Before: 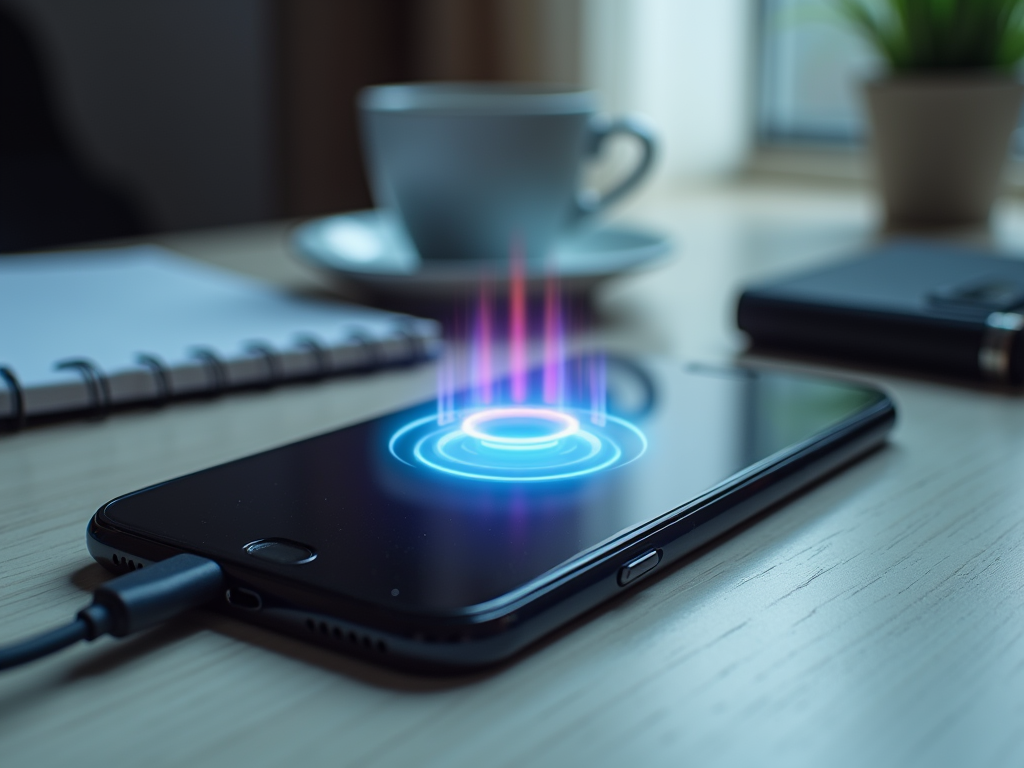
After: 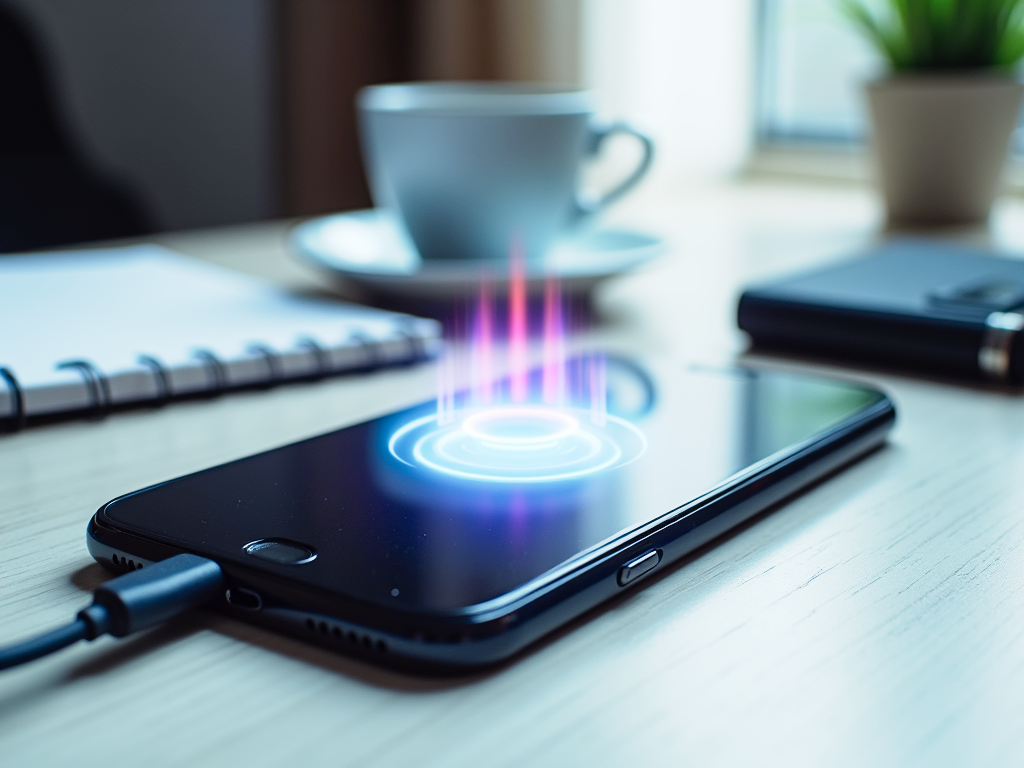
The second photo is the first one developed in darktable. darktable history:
tone curve: curves: ch0 [(0, 0) (0.003, 0.003) (0.011, 0.012) (0.025, 0.028) (0.044, 0.049) (0.069, 0.091) (0.1, 0.144) (0.136, 0.21) (0.177, 0.277) (0.224, 0.352) (0.277, 0.433) (0.335, 0.523) (0.399, 0.613) (0.468, 0.702) (0.543, 0.79) (0.623, 0.867) (0.709, 0.916) (0.801, 0.946) (0.898, 0.972) (1, 1)], preserve colors none
